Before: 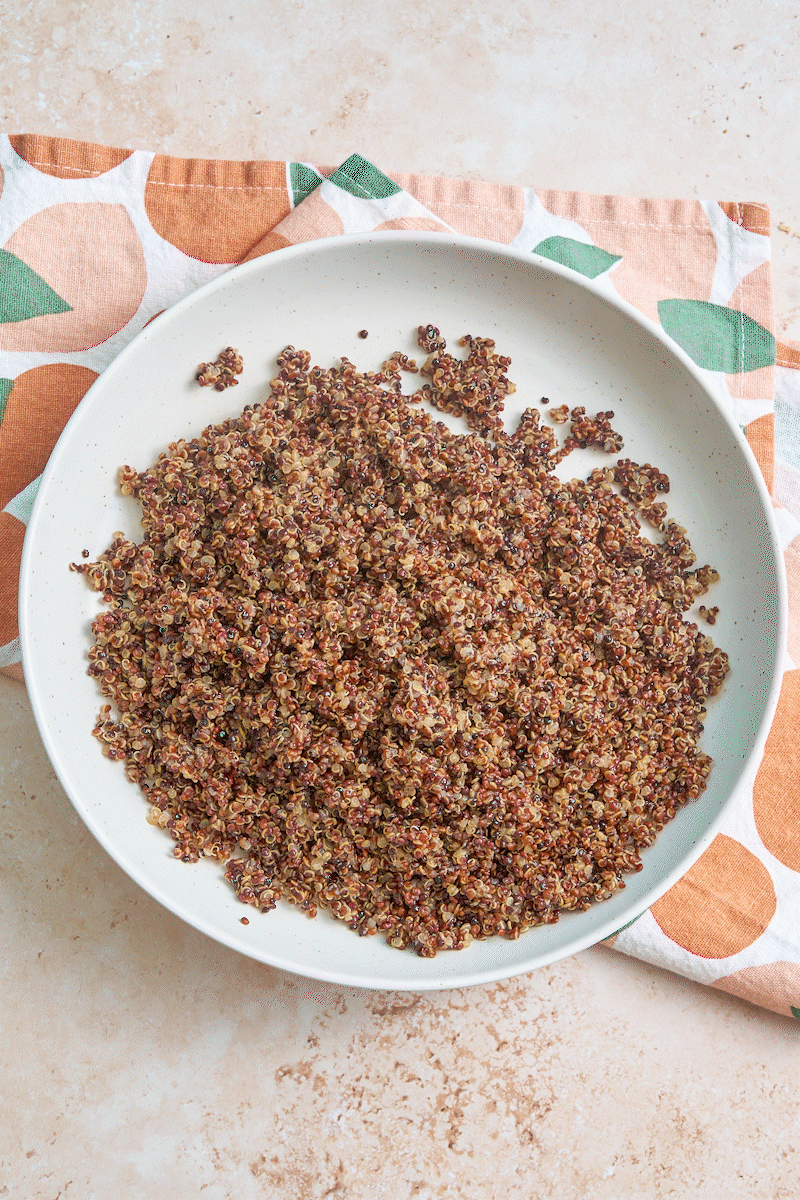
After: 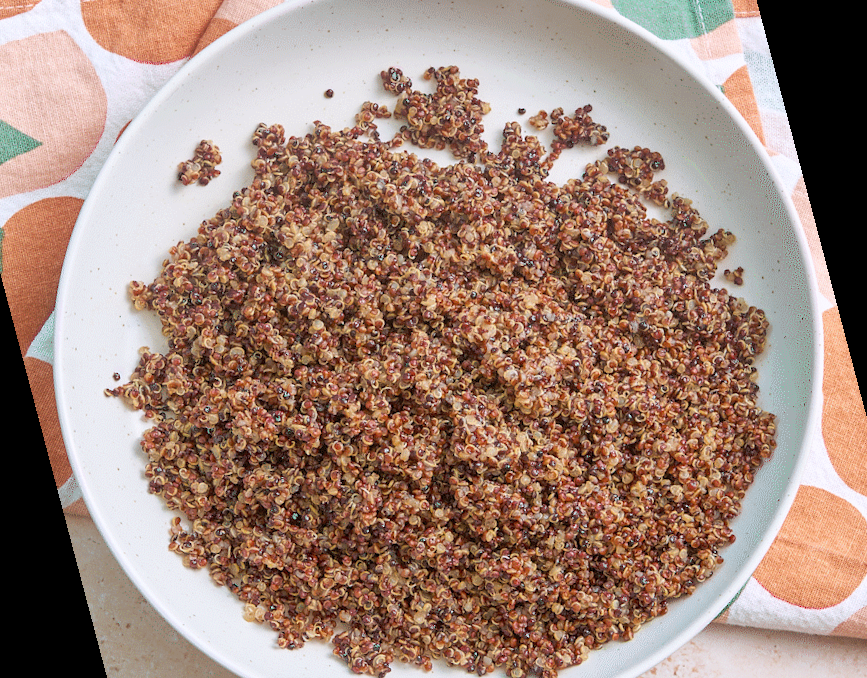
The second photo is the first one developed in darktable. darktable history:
white balance: red 1.009, blue 1.027
rotate and perspective: rotation -14.8°, crop left 0.1, crop right 0.903, crop top 0.25, crop bottom 0.748
